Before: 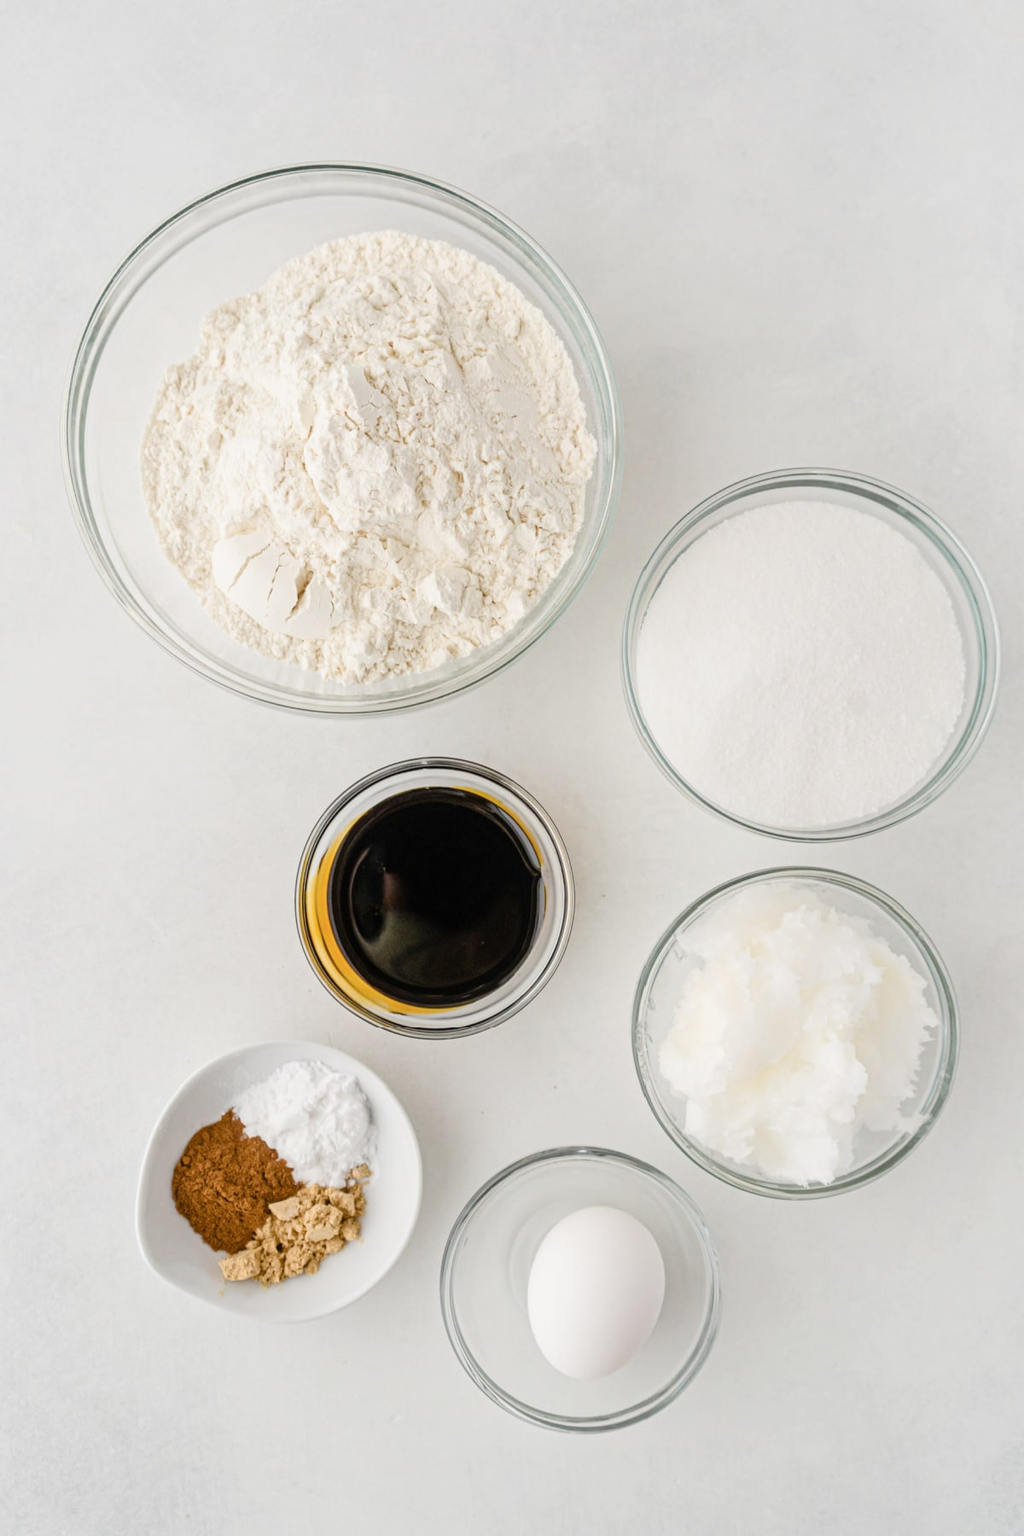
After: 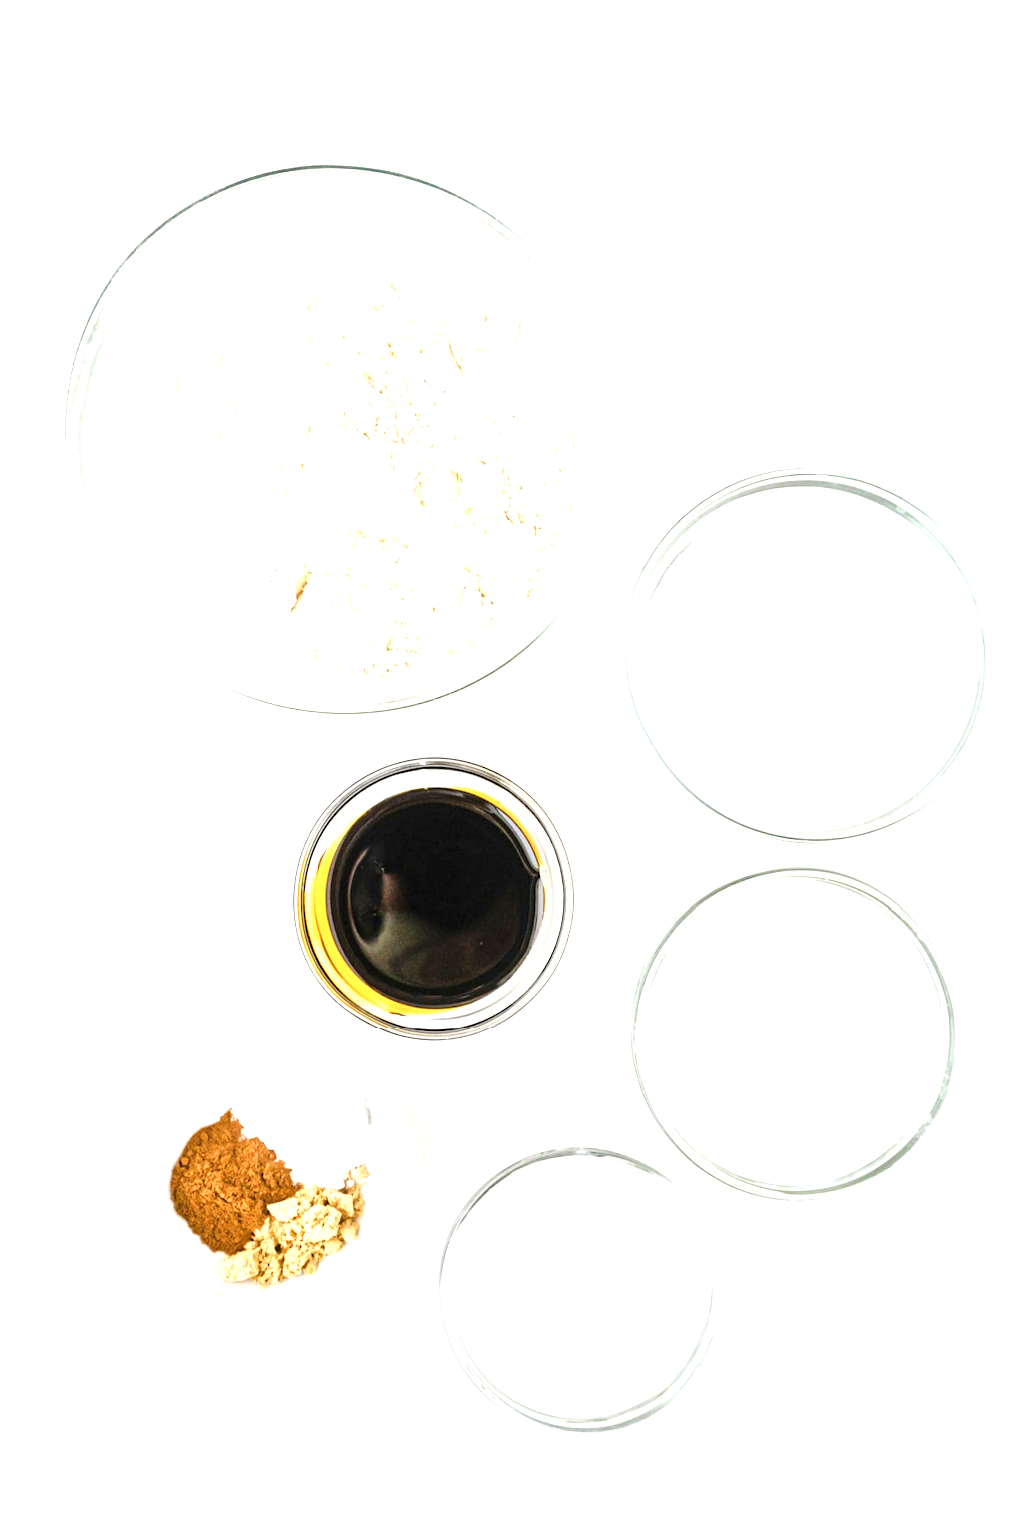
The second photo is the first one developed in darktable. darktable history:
crop and rotate: left 0.175%, bottom 0.006%
exposure: black level correction 0, exposure 1.453 EV, compensate highlight preservation false
